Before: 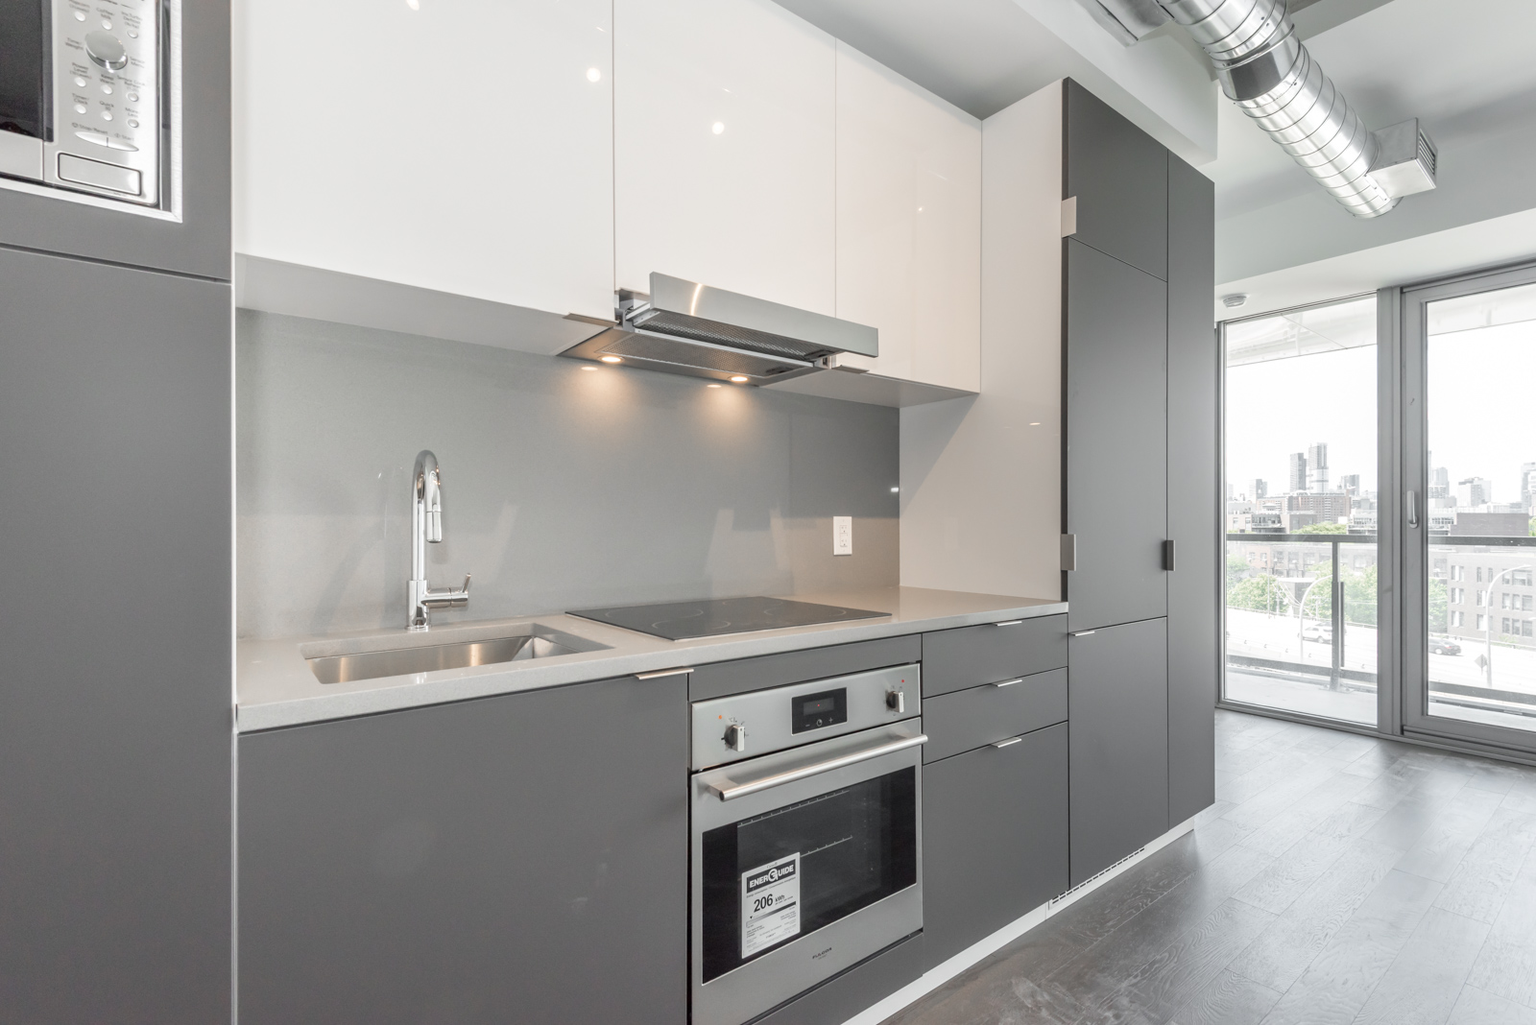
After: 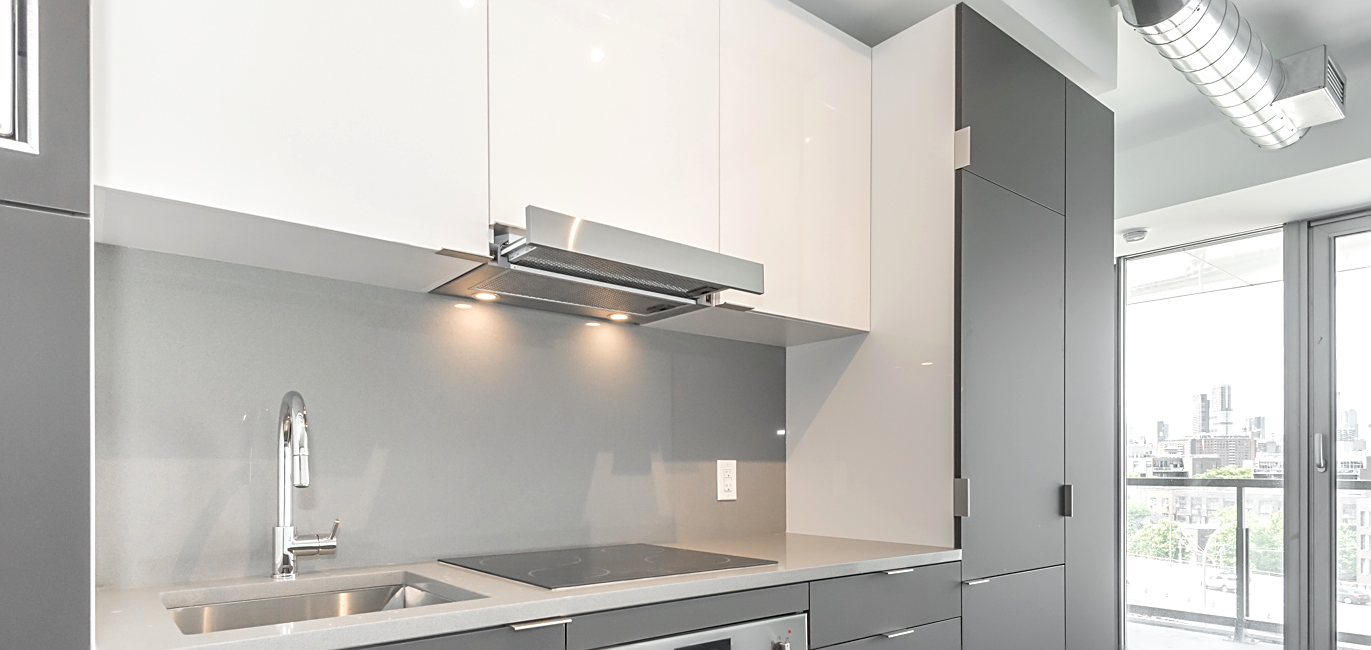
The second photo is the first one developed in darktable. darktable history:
crop and rotate: left 9.47%, top 7.316%, right 4.842%, bottom 31.783%
exposure: exposure 0.203 EV, compensate highlight preservation false
sharpen: on, module defaults
